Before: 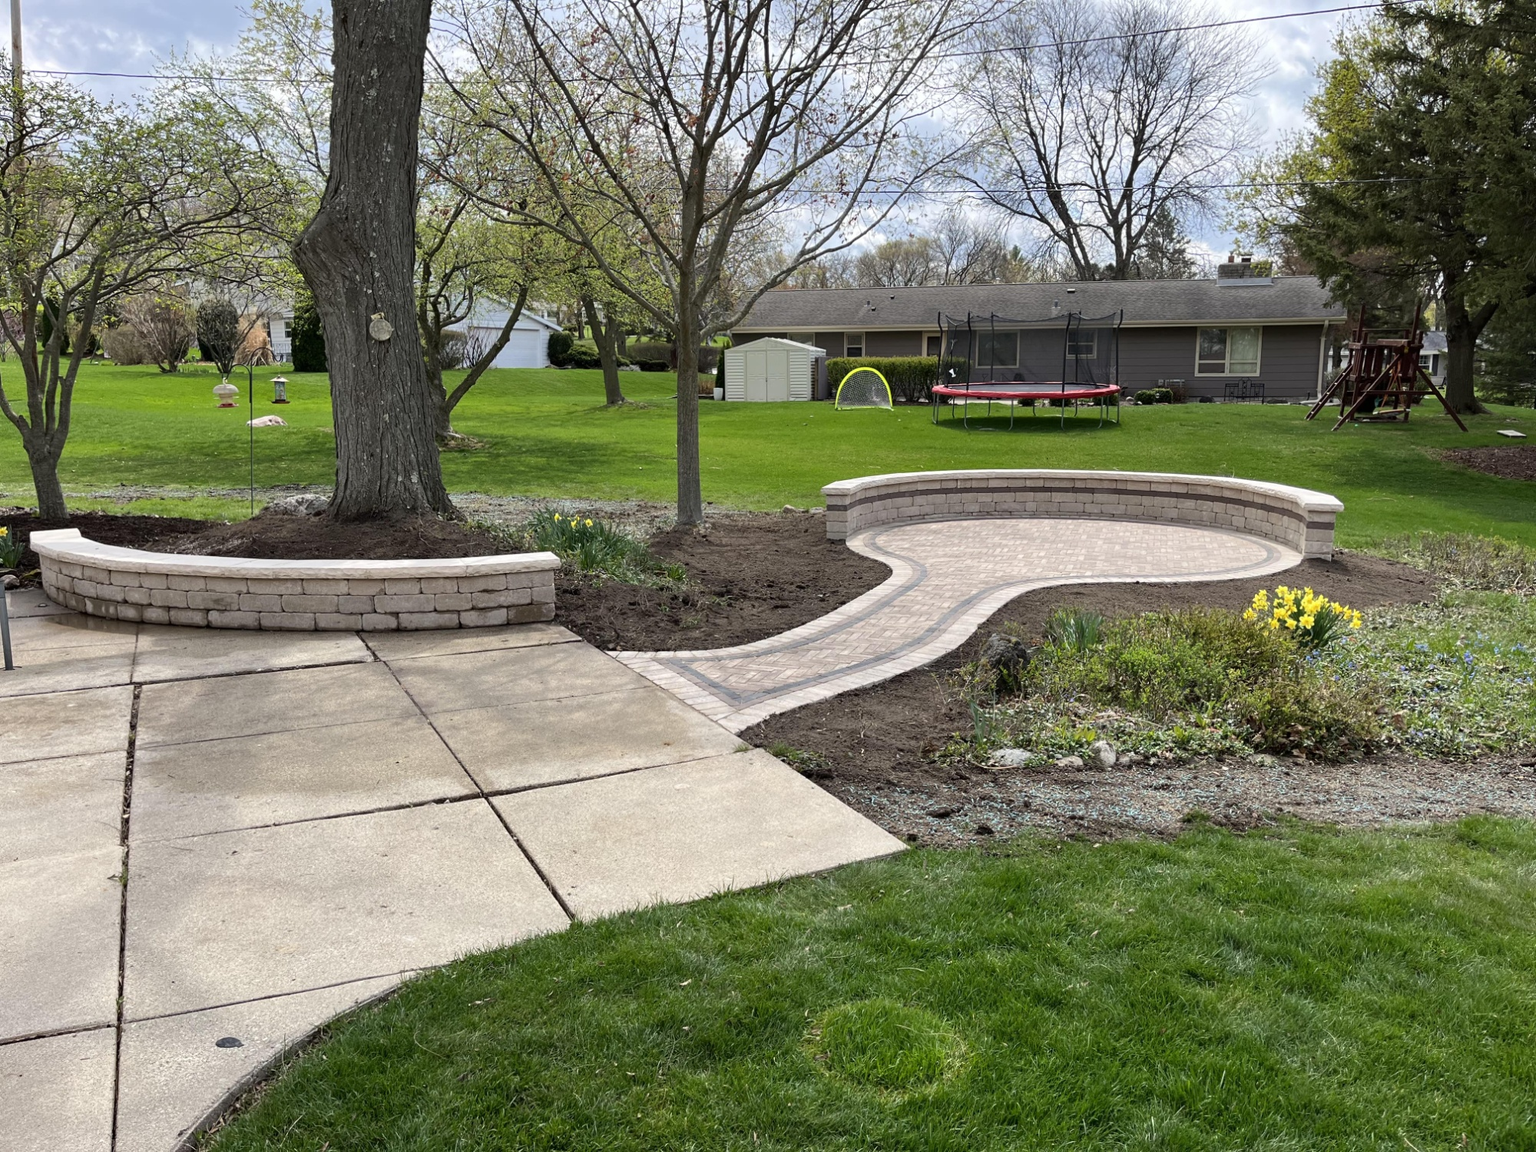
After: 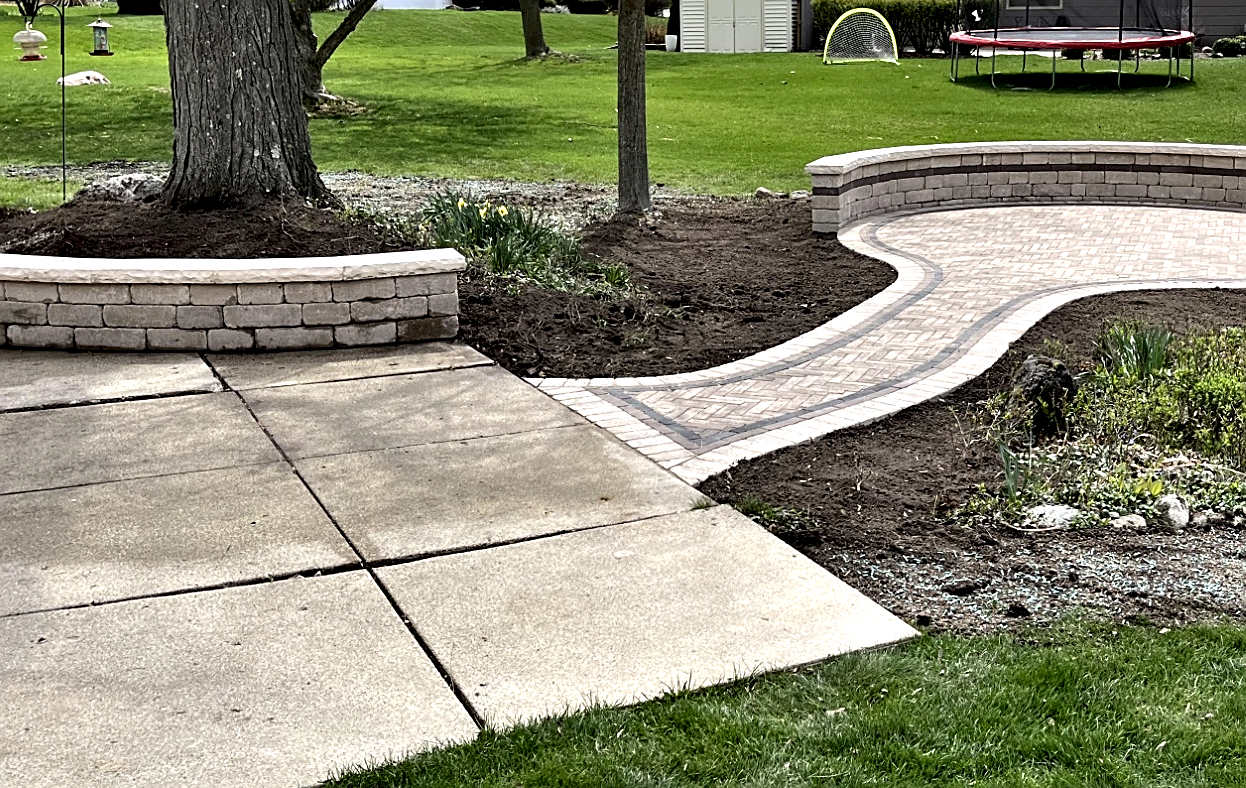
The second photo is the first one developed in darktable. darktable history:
crop: left 13.242%, top 31.357%, right 24.412%, bottom 16.043%
contrast equalizer: y [[0.609, 0.611, 0.615, 0.613, 0.607, 0.603], [0.504, 0.498, 0.496, 0.499, 0.506, 0.516], [0 ×6], [0 ×6], [0 ×6]]
sharpen: on, module defaults
